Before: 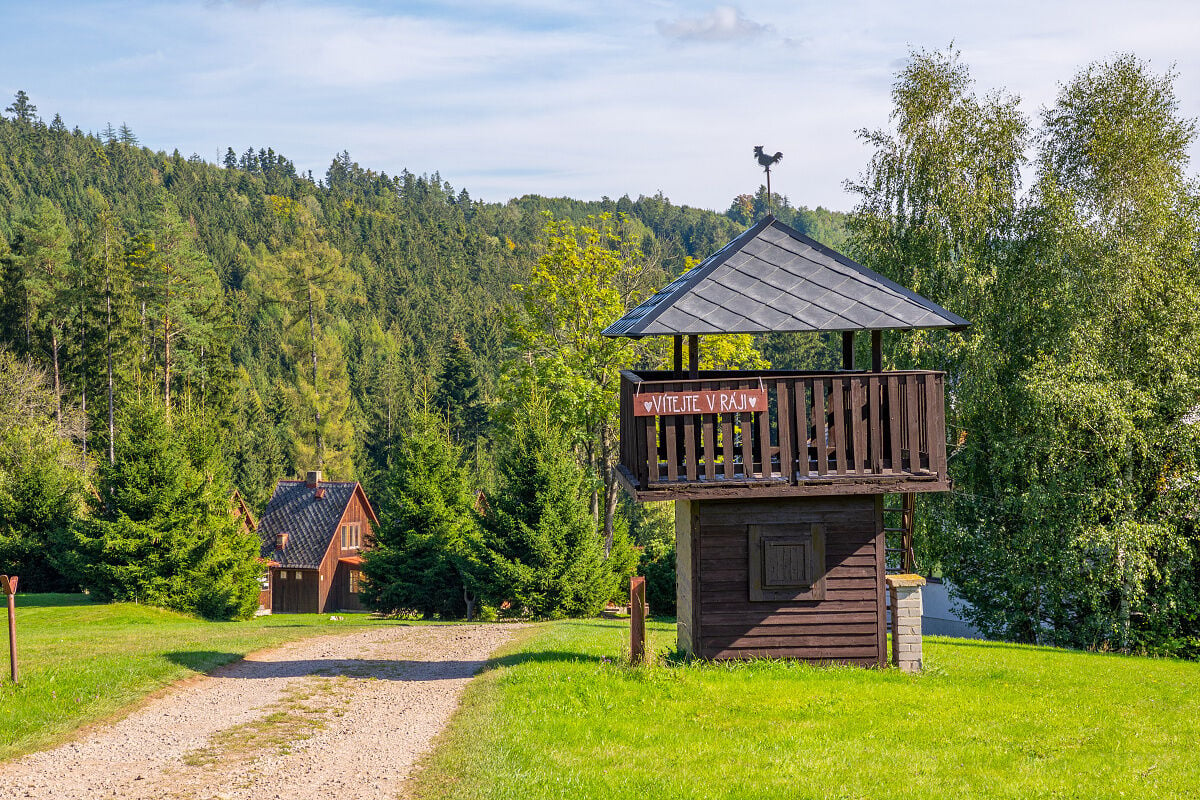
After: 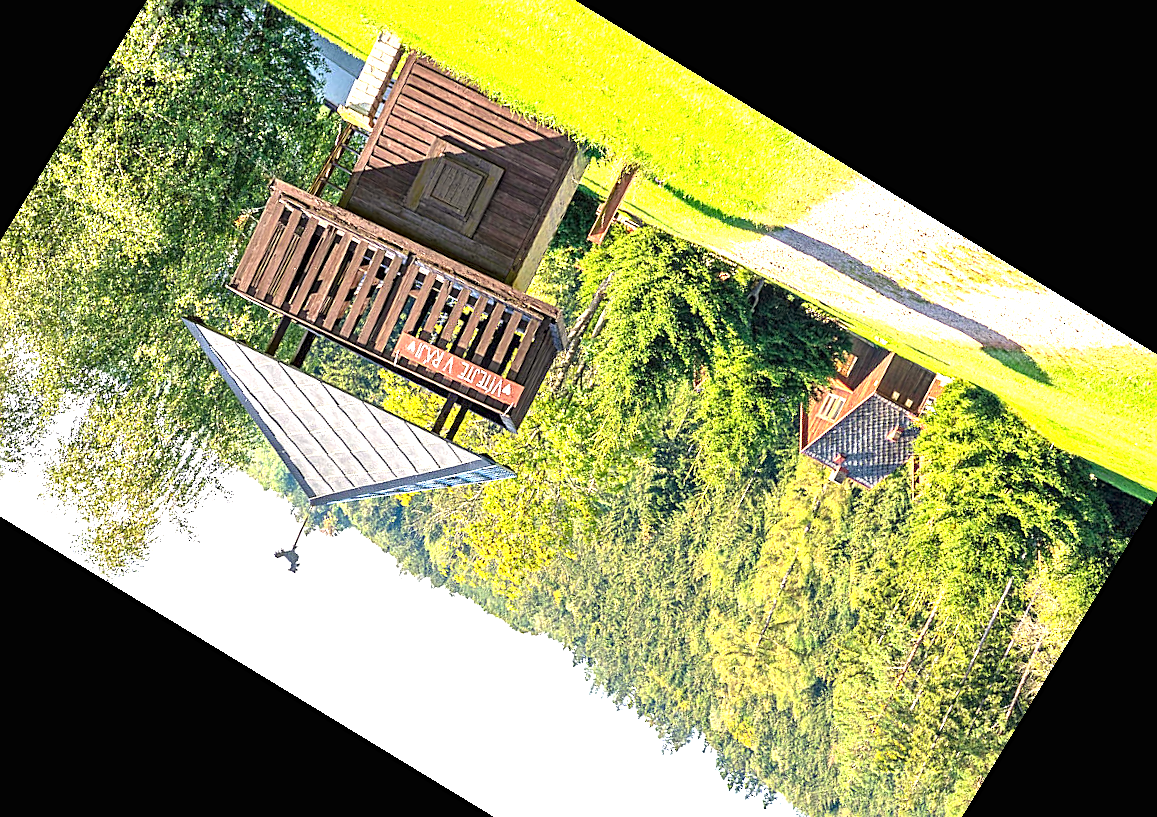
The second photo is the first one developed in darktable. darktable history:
rotate and perspective: rotation -4.57°, crop left 0.054, crop right 0.944, crop top 0.087, crop bottom 0.914
crop and rotate: angle 148.68°, left 9.111%, top 15.603%, right 4.588%, bottom 17.041%
sharpen: on, module defaults
white balance: red 1.029, blue 0.92
exposure: black level correction 0, exposure 1.675 EV, compensate exposure bias true, compensate highlight preservation false
